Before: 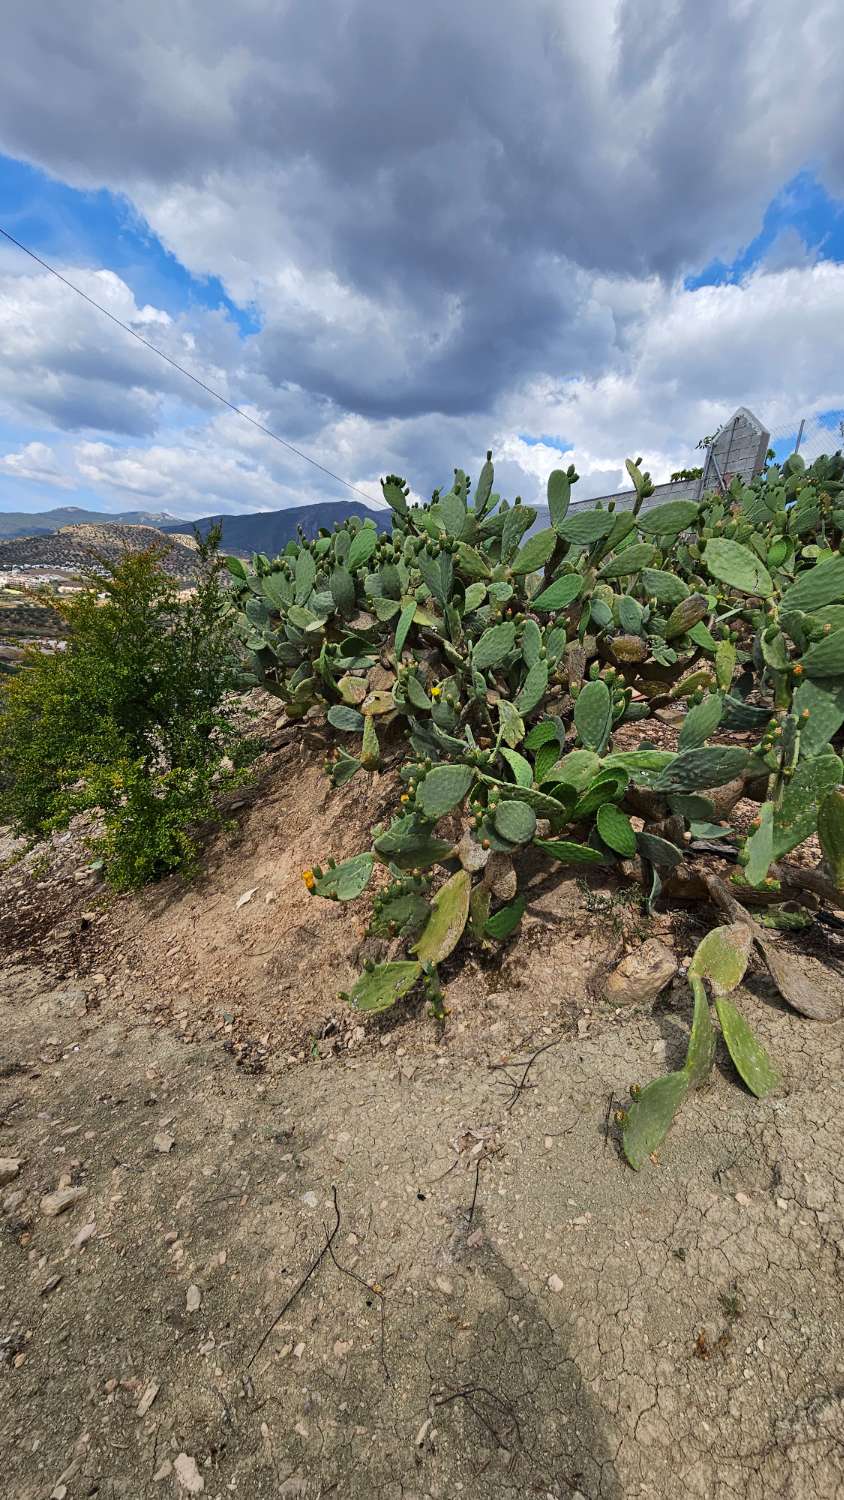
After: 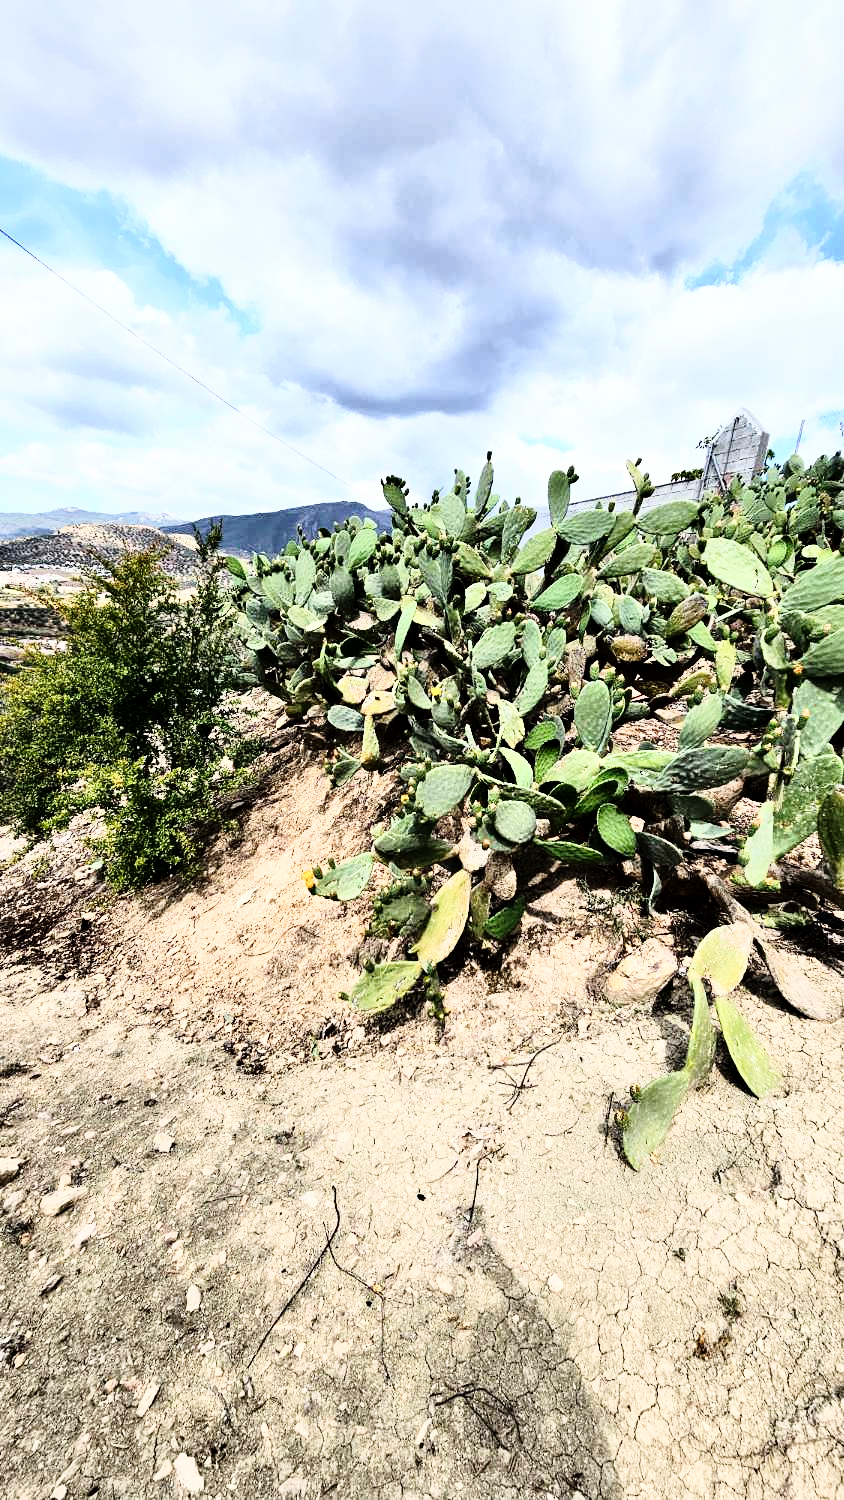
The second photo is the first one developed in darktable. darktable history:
tone curve: curves: ch0 [(0, 0) (0.003, 0.004) (0.011, 0.015) (0.025, 0.033) (0.044, 0.058) (0.069, 0.091) (0.1, 0.131) (0.136, 0.179) (0.177, 0.233) (0.224, 0.296) (0.277, 0.364) (0.335, 0.434) (0.399, 0.511) (0.468, 0.584) (0.543, 0.656) (0.623, 0.729) (0.709, 0.799) (0.801, 0.874) (0.898, 0.936) (1, 1)], preserve colors none
exposure: compensate highlight preservation false
contrast equalizer: y [[0.536, 0.565, 0.581, 0.516, 0.52, 0.491], [0.5 ×6], [0.5 ×6], [0 ×6], [0 ×6]]
rgb curve: curves: ch0 [(0, 0) (0.21, 0.15) (0.24, 0.21) (0.5, 0.75) (0.75, 0.96) (0.89, 0.99) (1, 1)]; ch1 [(0, 0.02) (0.21, 0.13) (0.25, 0.2) (0.5, 0.67) (0.75, 0.9) (0.89, 0.97) (1, 1)]; ch2 [(0, 0.02) (0.21, 0.13) (0.25, 0.2) (0.5, 0.67) (0.75, 0.9) (0.89, 0.97) (1, 1)], compensate middle gray true
tone equalizer: on, module defaults
